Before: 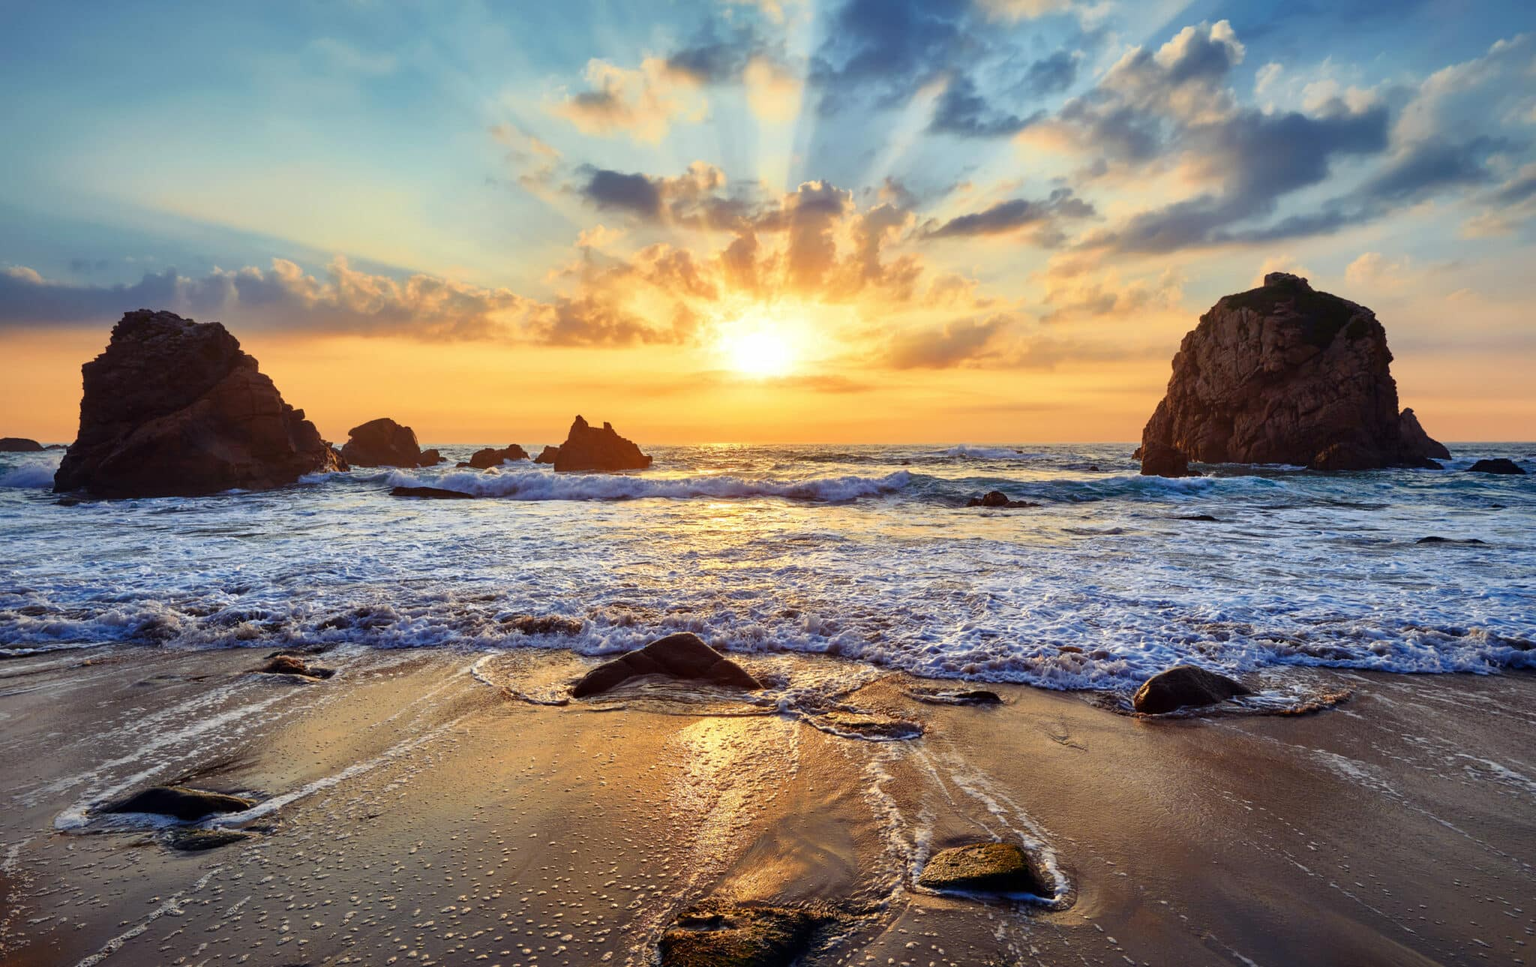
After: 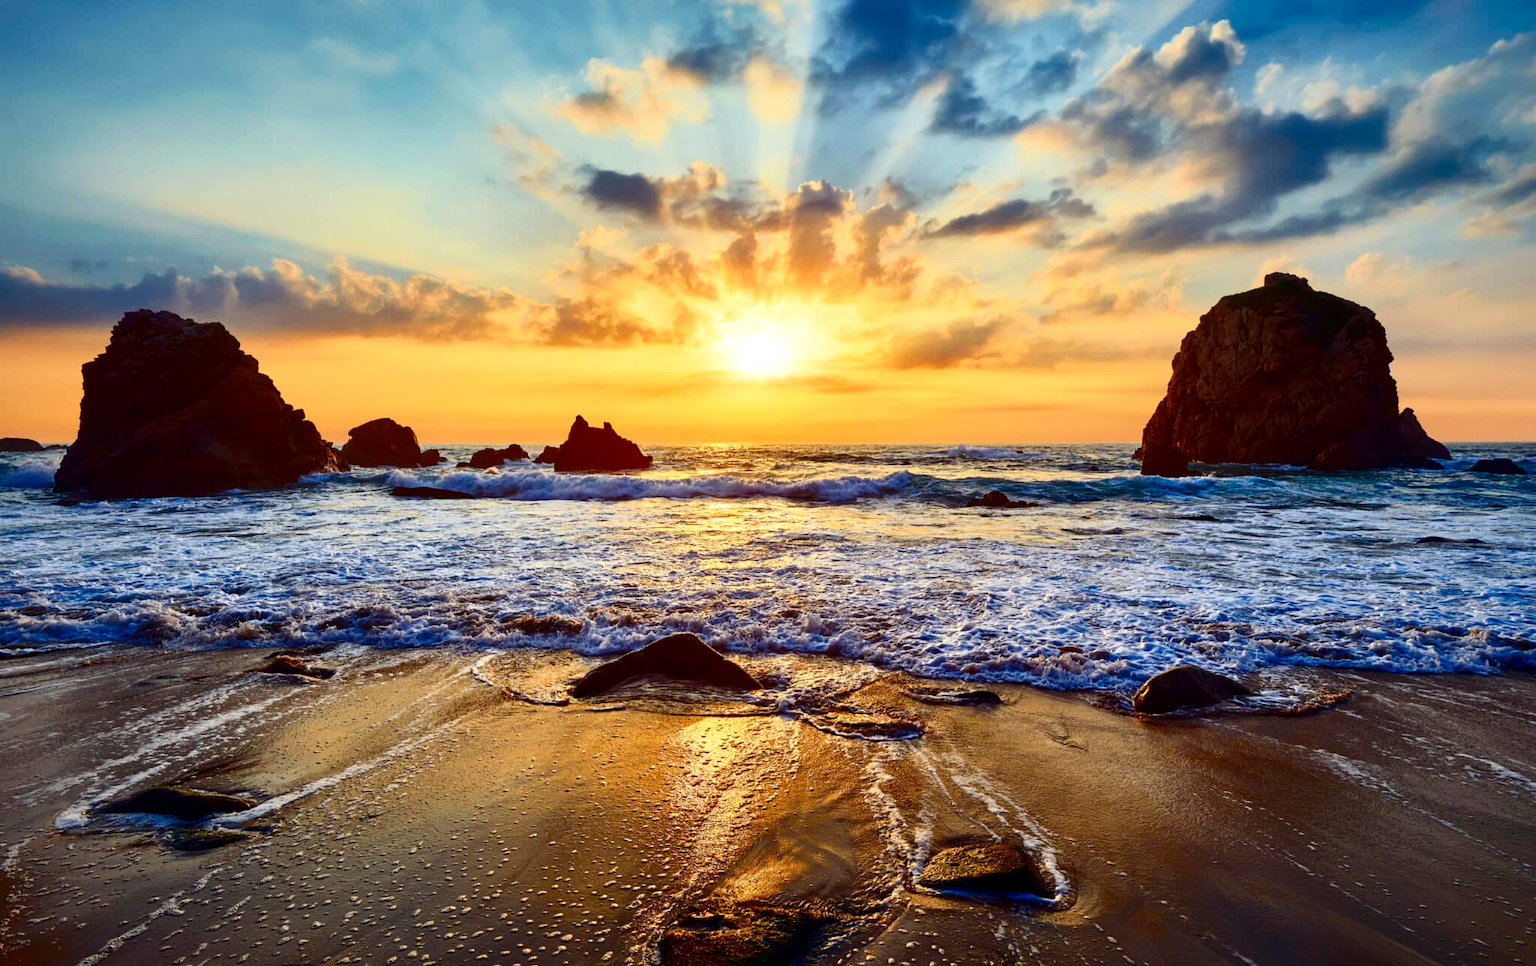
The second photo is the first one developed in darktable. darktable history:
color balance rgb: shadows lift › chroma 0.909%, shadows lift › hue 114.06°, power › chroma 0.223%, power › hue 62.3°, perceptual saturation grading › global saturation 20%, perceptual saturation grading › highlights -25.268%, perceptual saturation grading › shadows 24.301%
contrast brightness saturation: contrast 0.214, brightness -0.102, saturation 0.214
